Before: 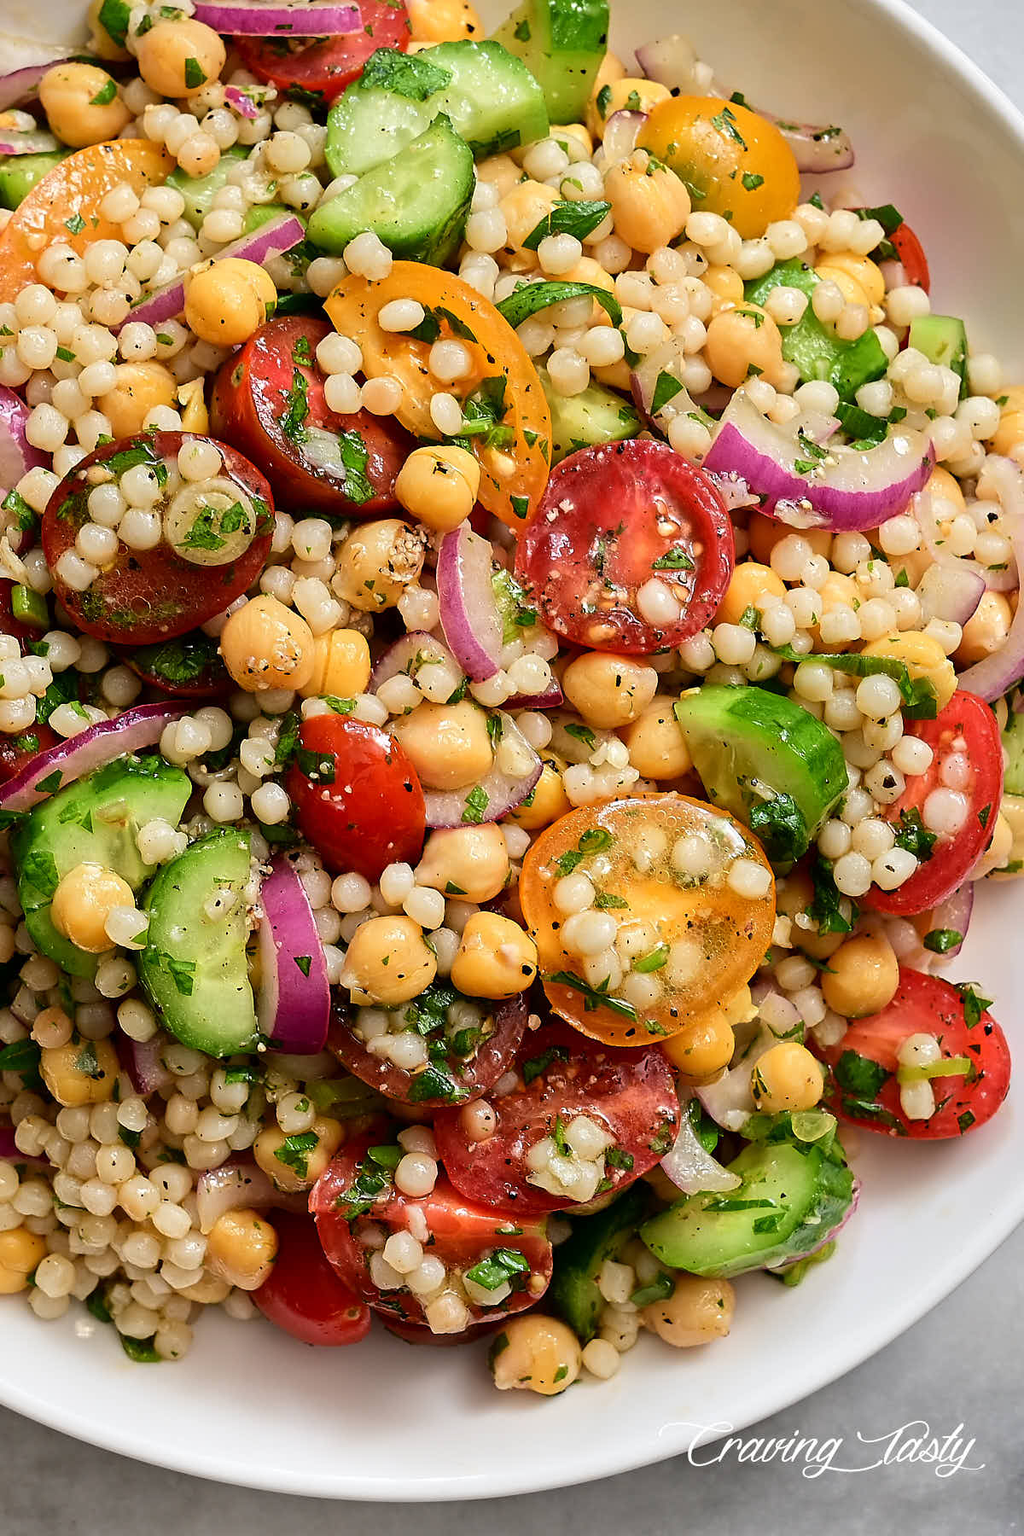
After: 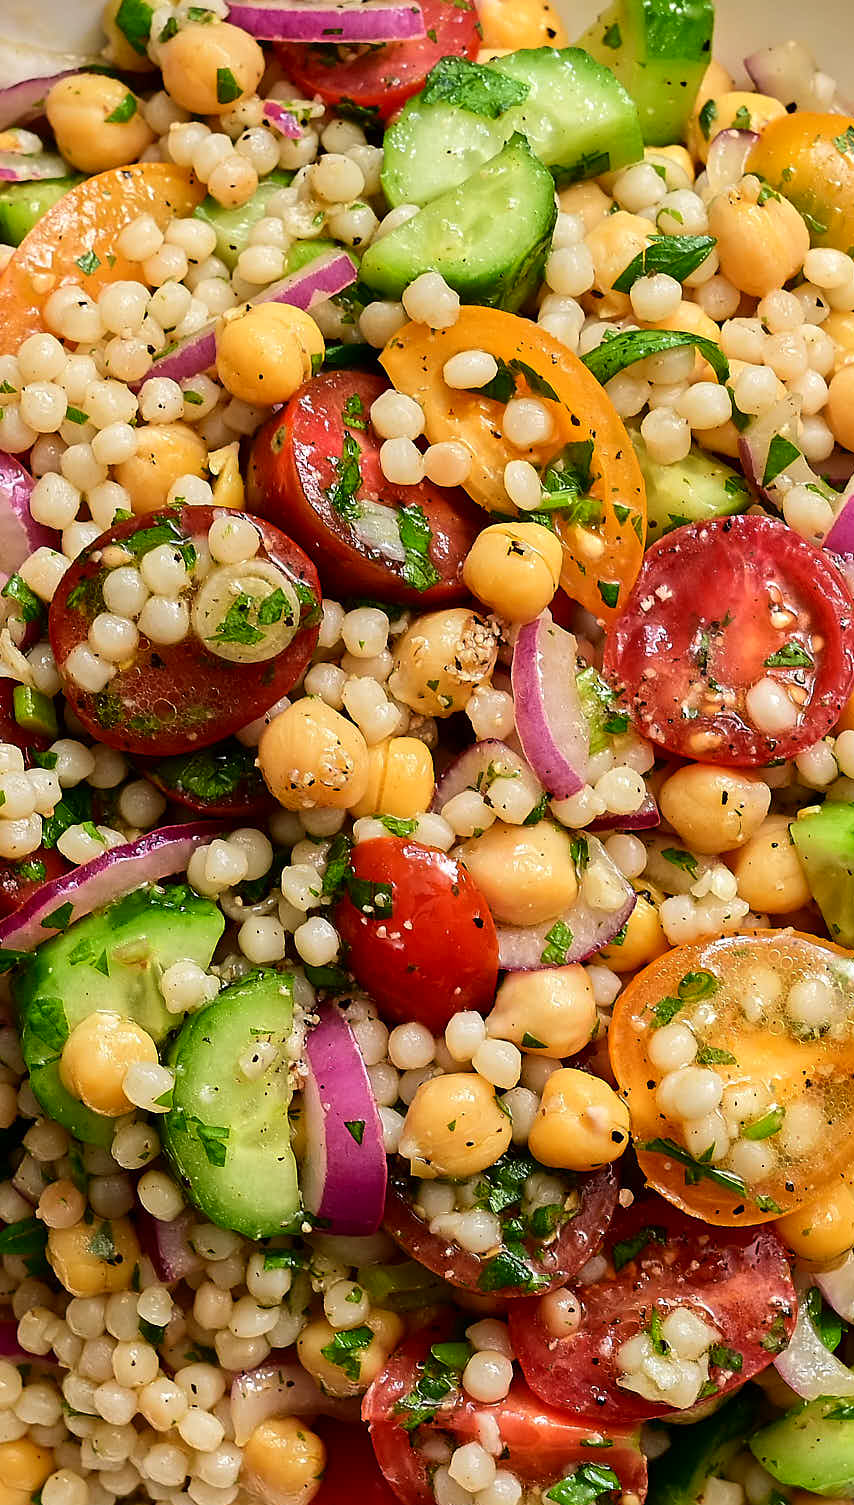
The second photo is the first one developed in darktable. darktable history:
crop: right 28.784%, bottom 16.339%
